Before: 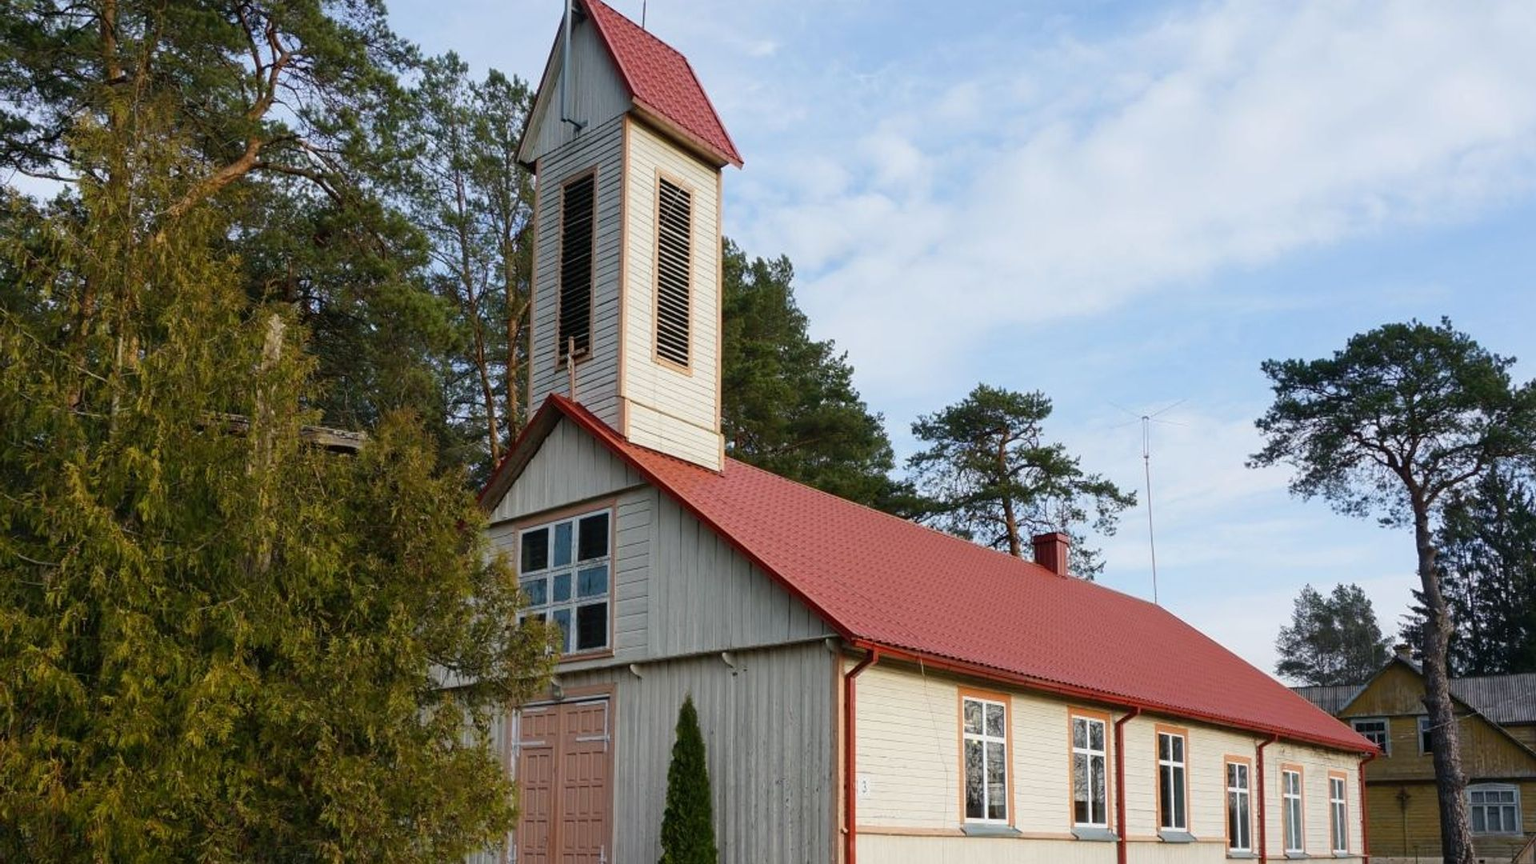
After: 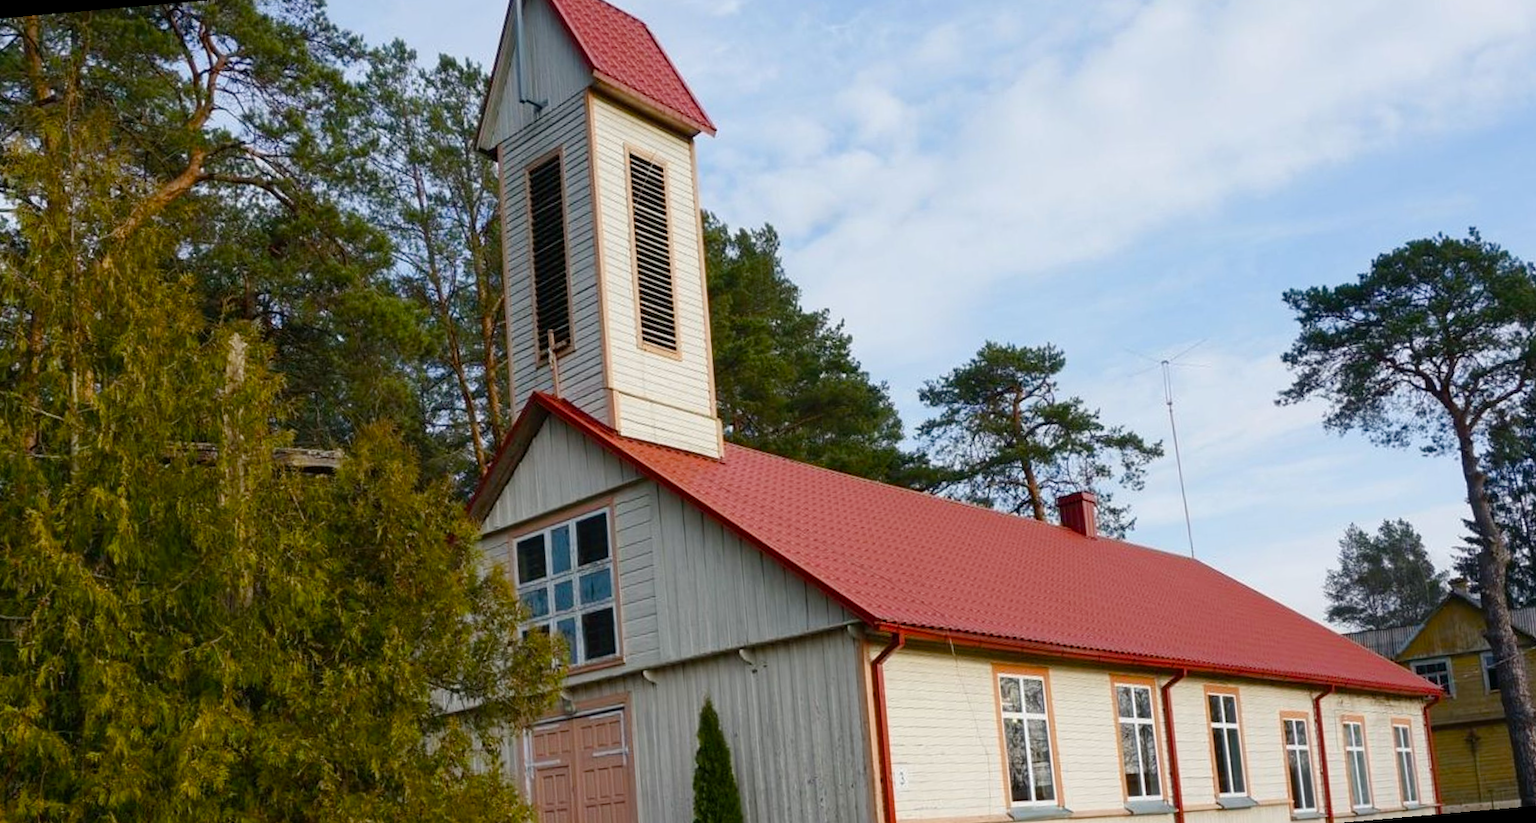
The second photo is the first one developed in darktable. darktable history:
color balance rgb: perceptual saturation grading › global saturation 20%, perceptual saturation grading › highlights -25%, perceptual saturation grading › shadows 25%
rotate and perspective: rotation -5°, crop left 0.05, crop right 0.952, crop top 0.11, crop bottom 0.89
